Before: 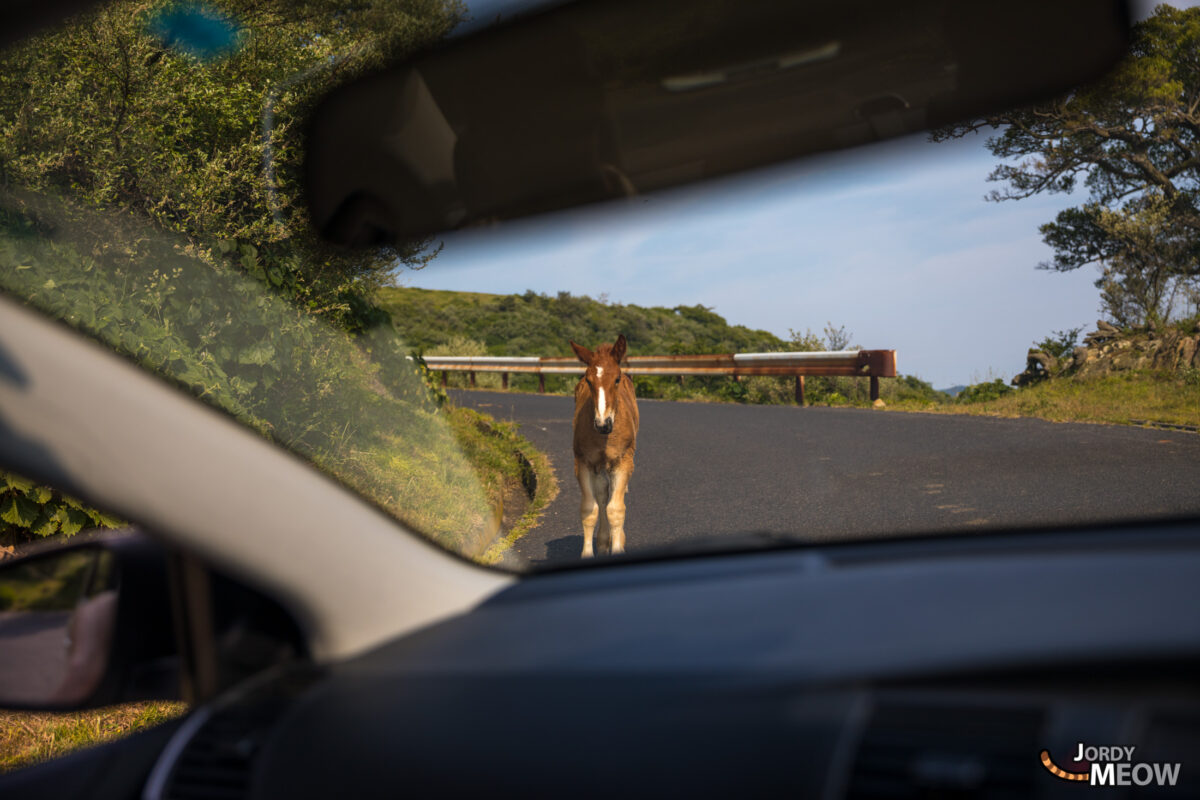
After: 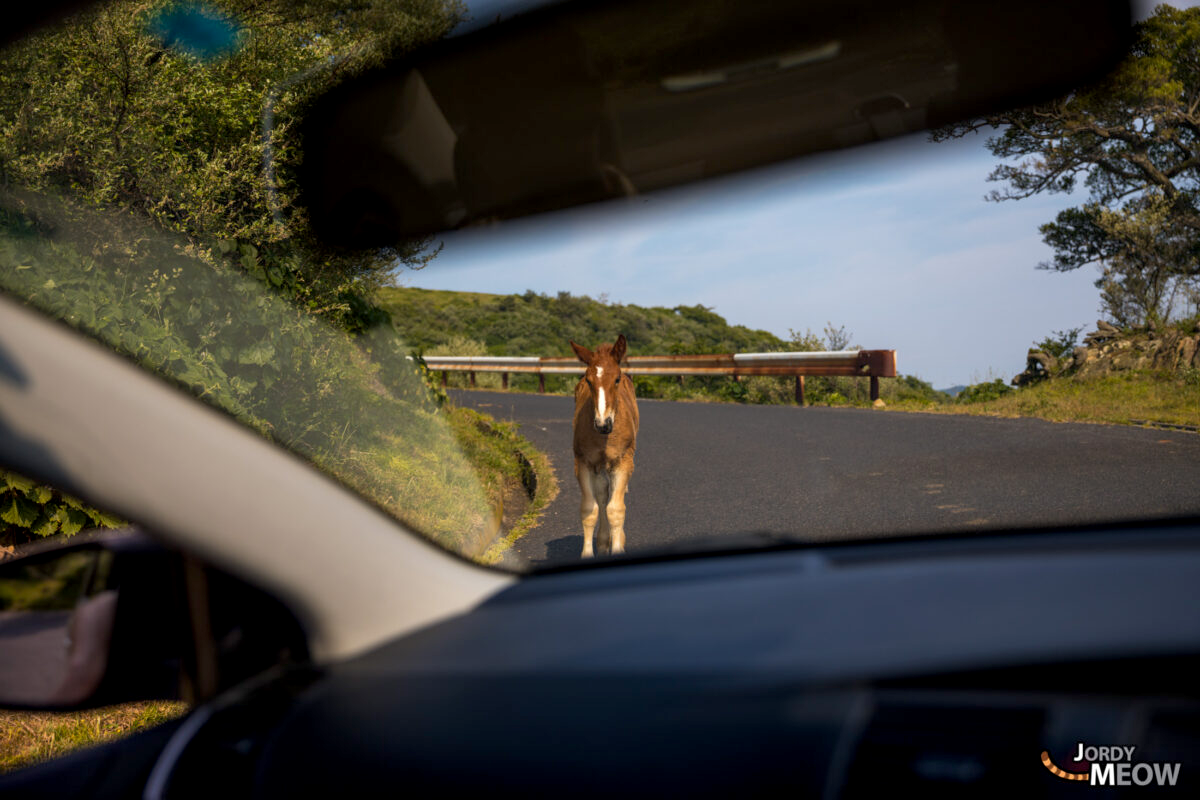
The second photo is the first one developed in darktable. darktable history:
exposure: black level correction 0.005, exposure 0.005 EV, compensate highlight preservation false
